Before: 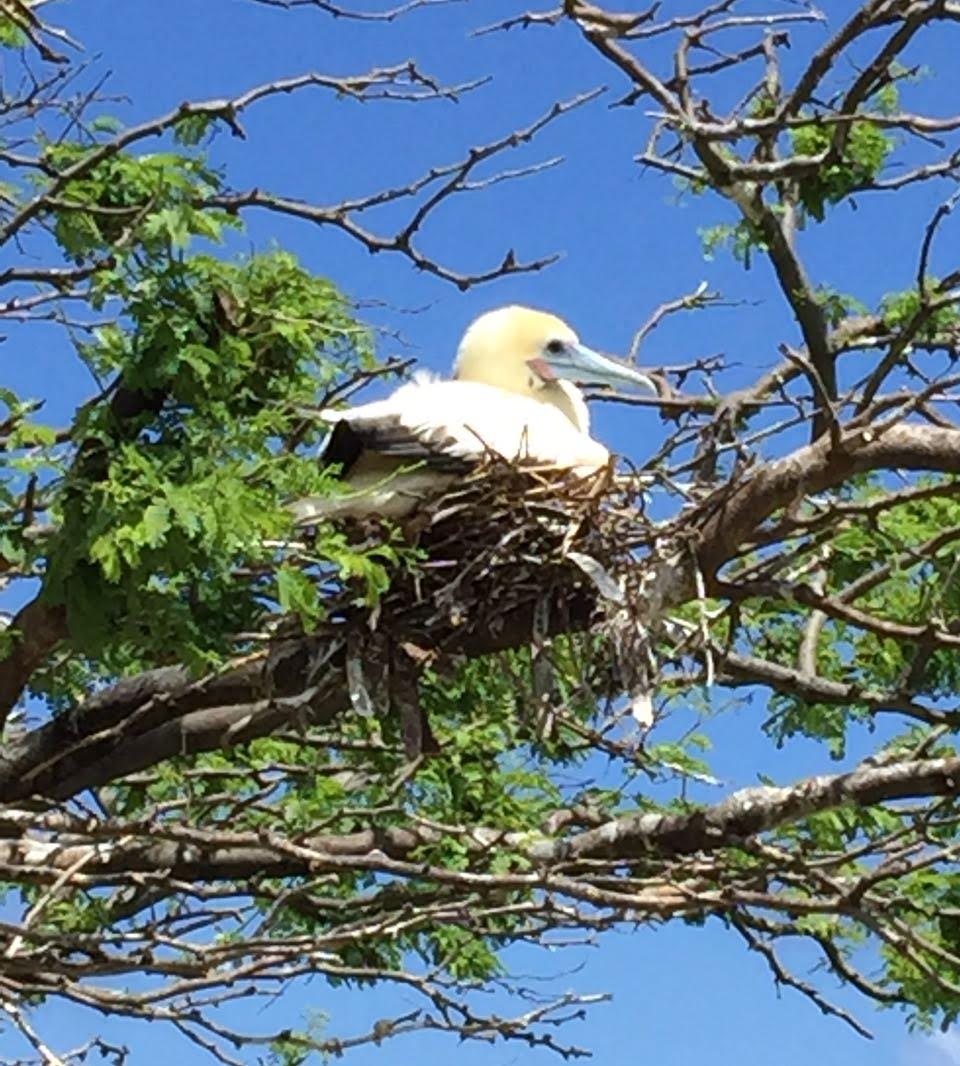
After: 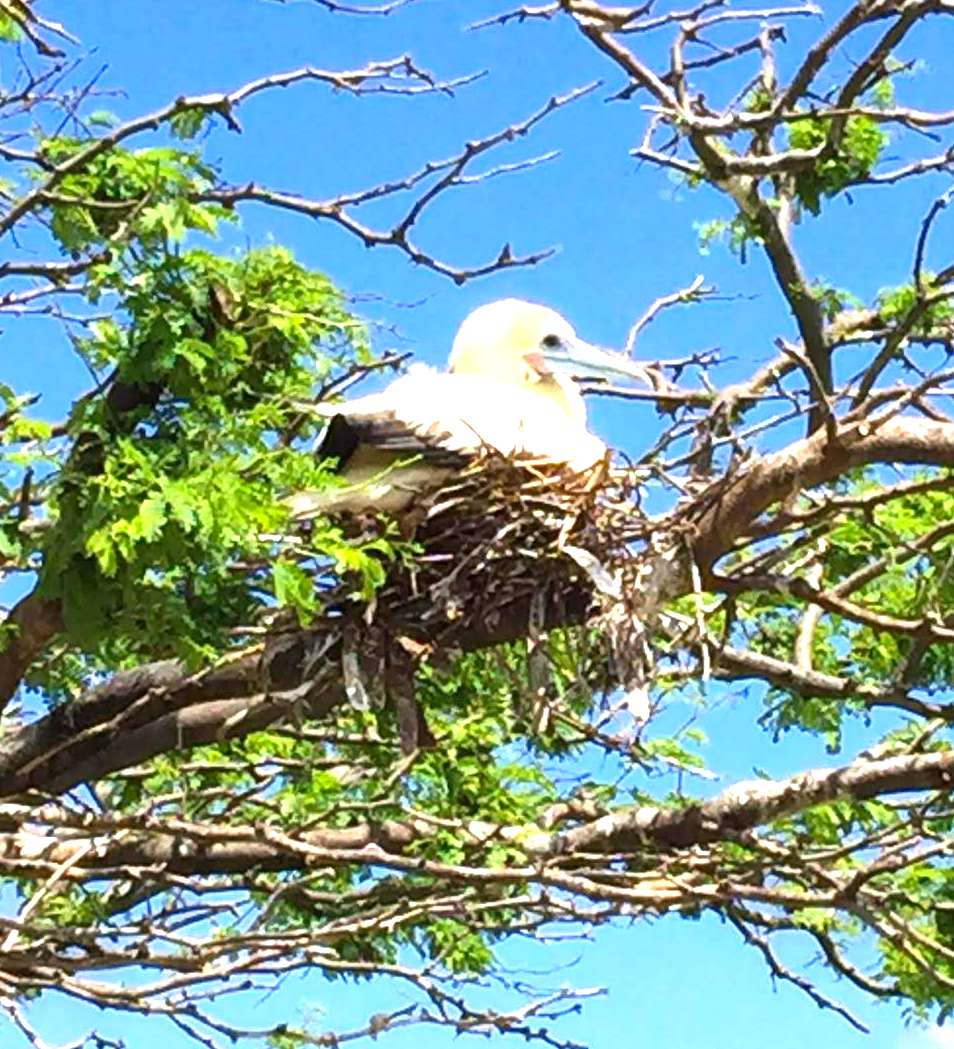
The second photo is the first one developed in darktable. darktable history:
color correction: highlights a* 3.47, highlights b* 2.1, saturation 1.23
crop: left 0.446%, top 0.574%, right 0.146%, bottom 0.932%
exposure: black level correction 0, exposure 1.096 EV, compensate highlight preservation false
base curve: curves: ch0 [(0, 0) (0.472, 0.455) (1, 1)], exposure shift 0.571, preserve colors none
